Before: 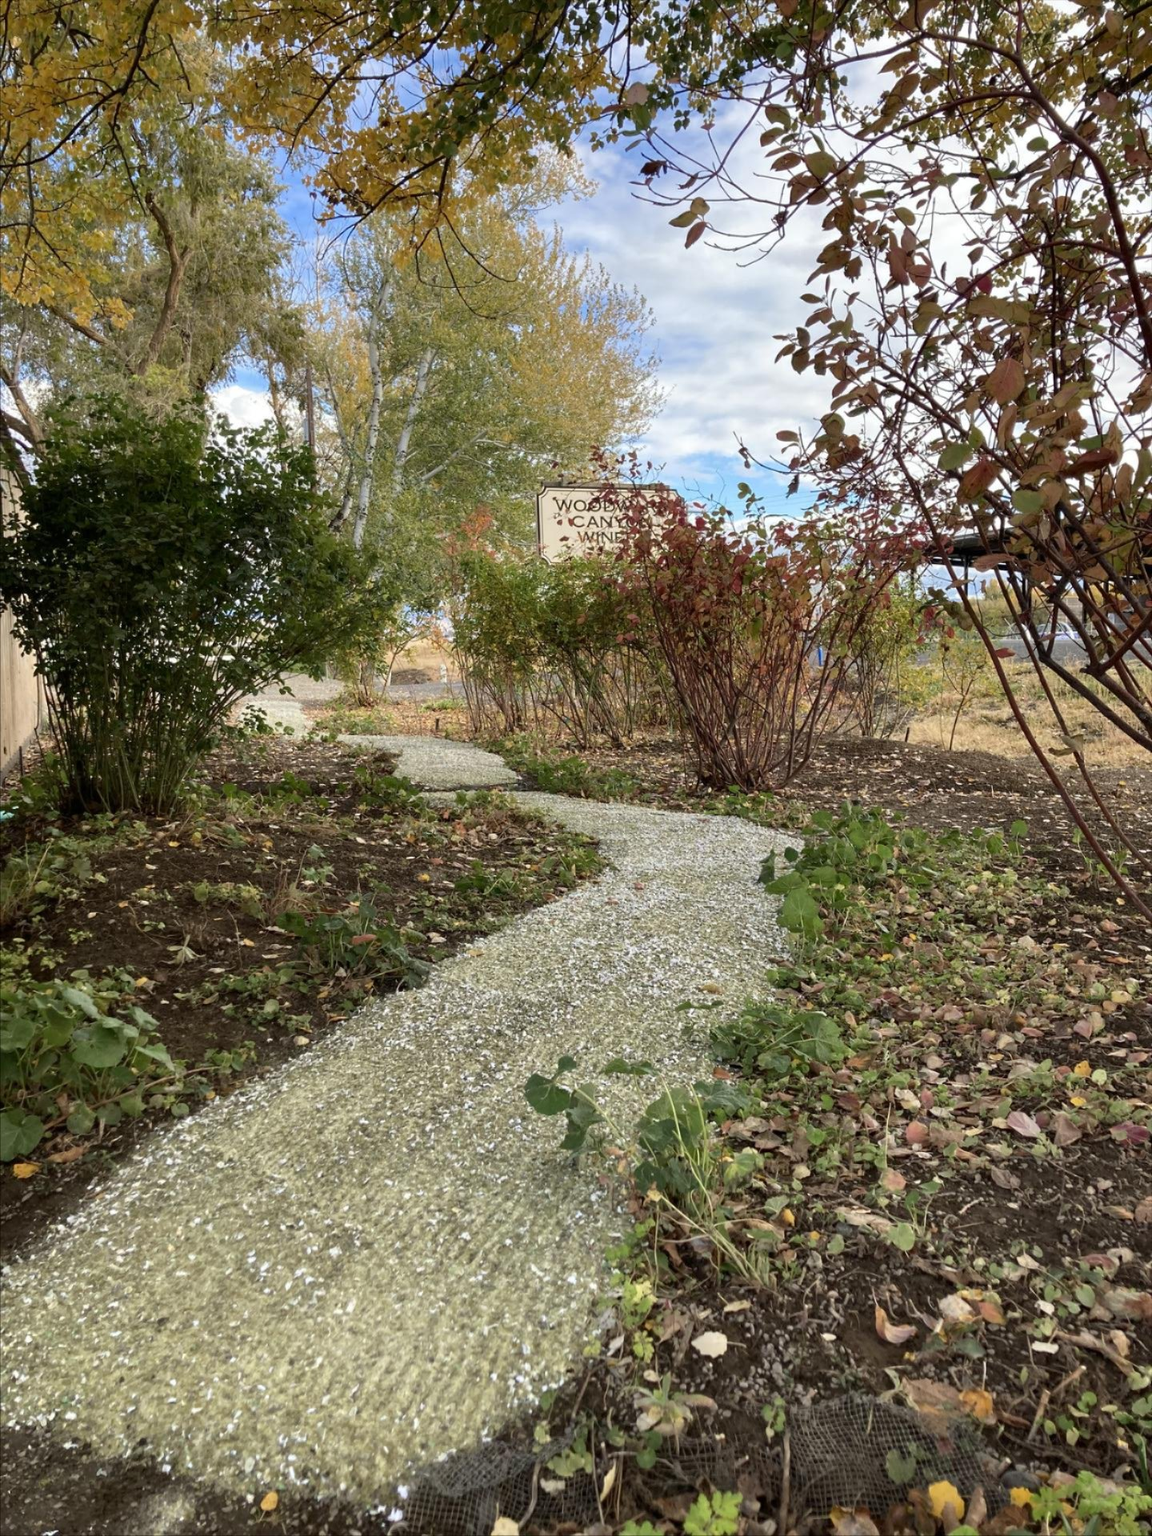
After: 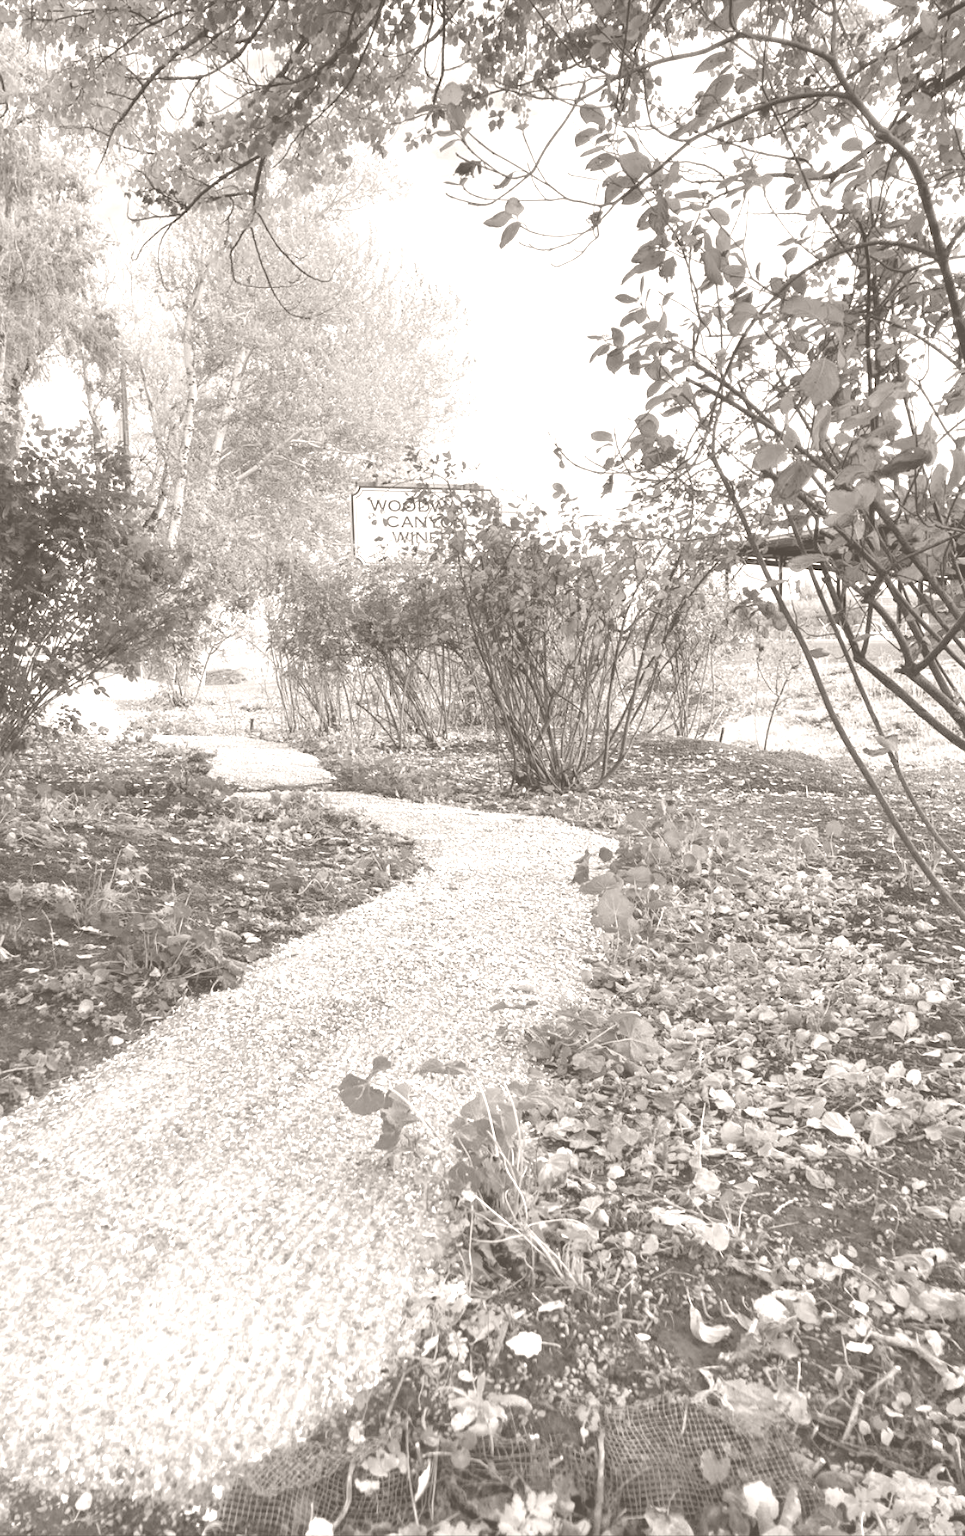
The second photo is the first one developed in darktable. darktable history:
crop: left 16.145%
colorize: hue 34.49°, saturation 35.33%, source mix 100%, lightness 55%, version 1
